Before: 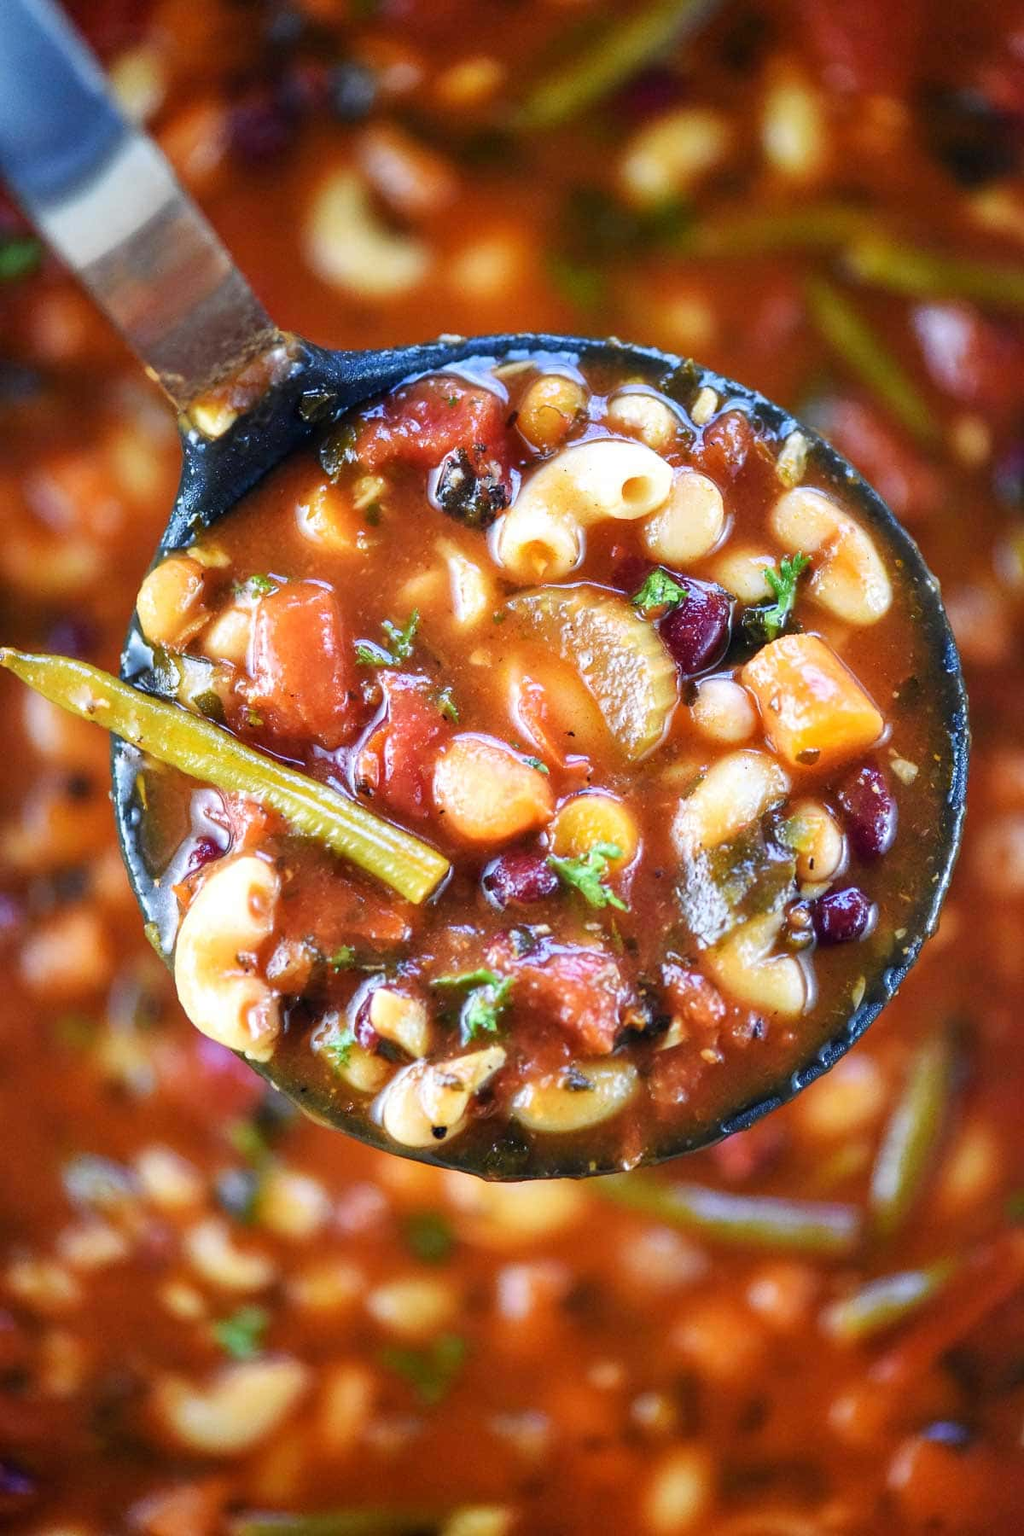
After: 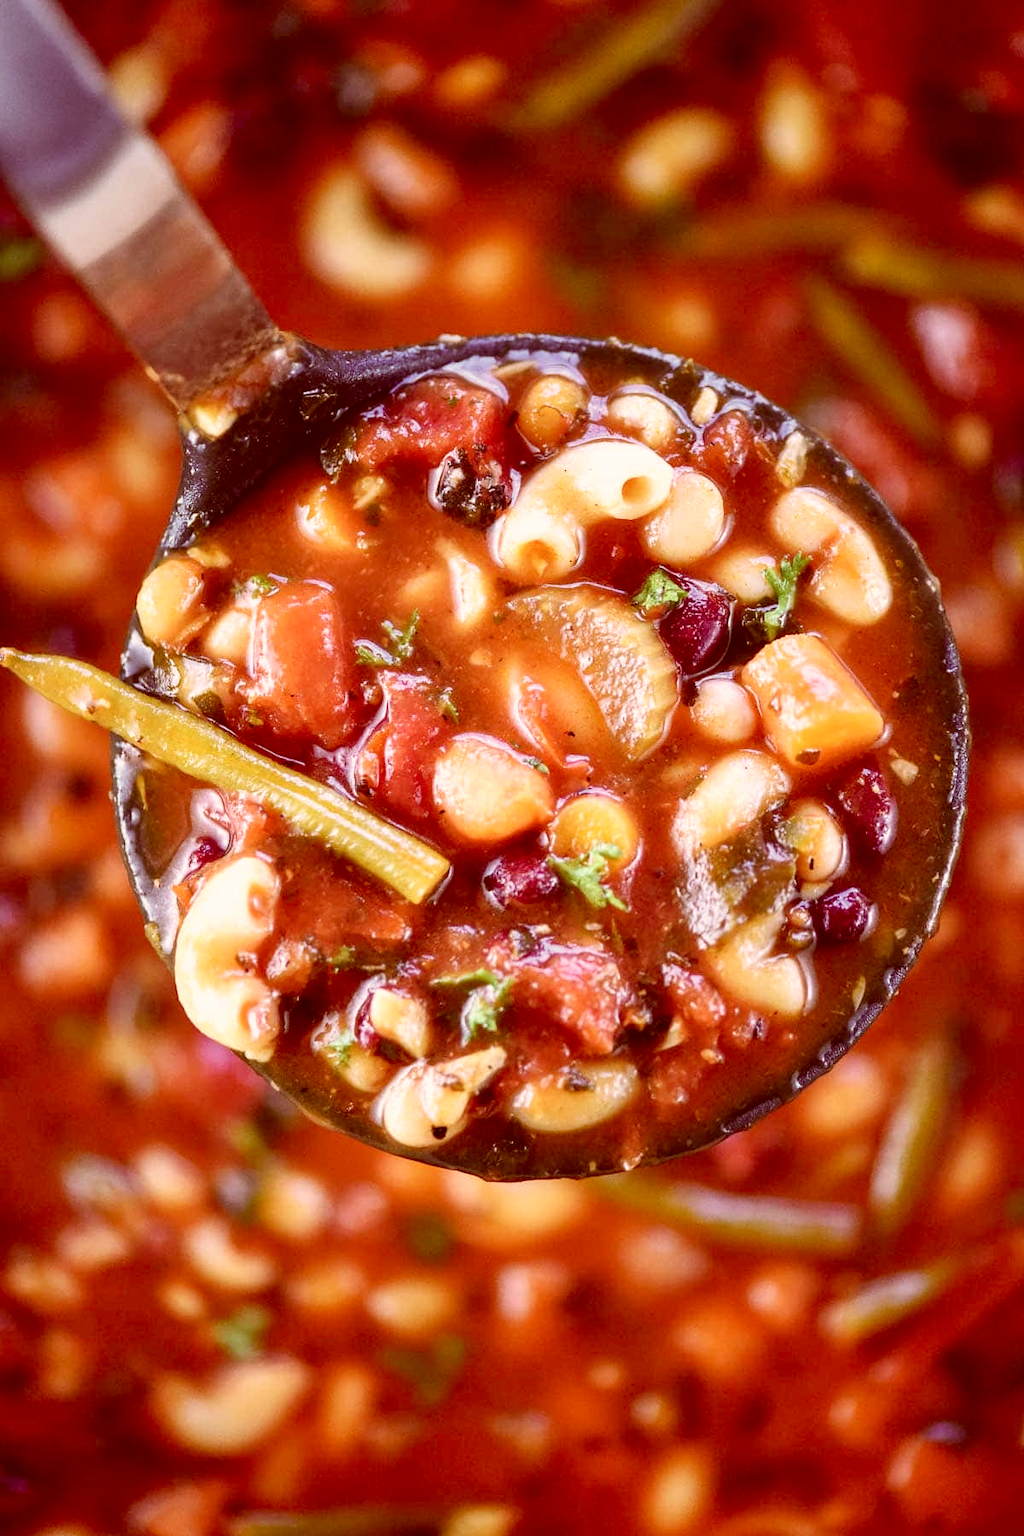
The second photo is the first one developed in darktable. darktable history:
color correction: highlights a* 9.09, highlights b* 8.95, shadows a* 39.82, shadows b* 39.63, saturation 0.79
